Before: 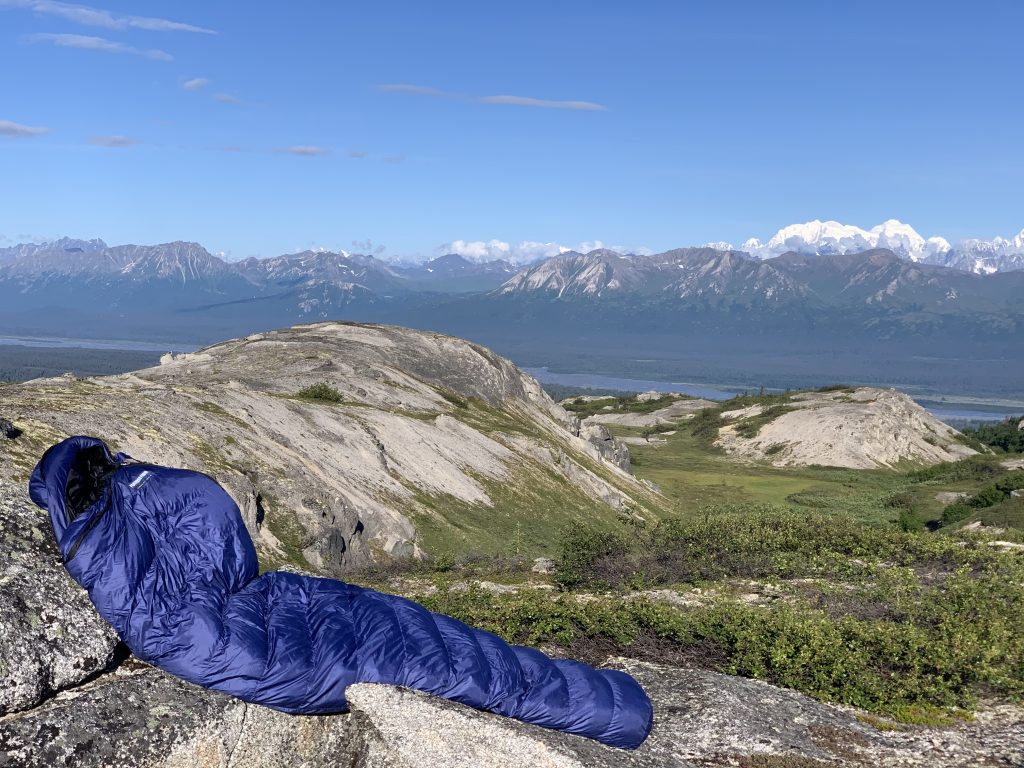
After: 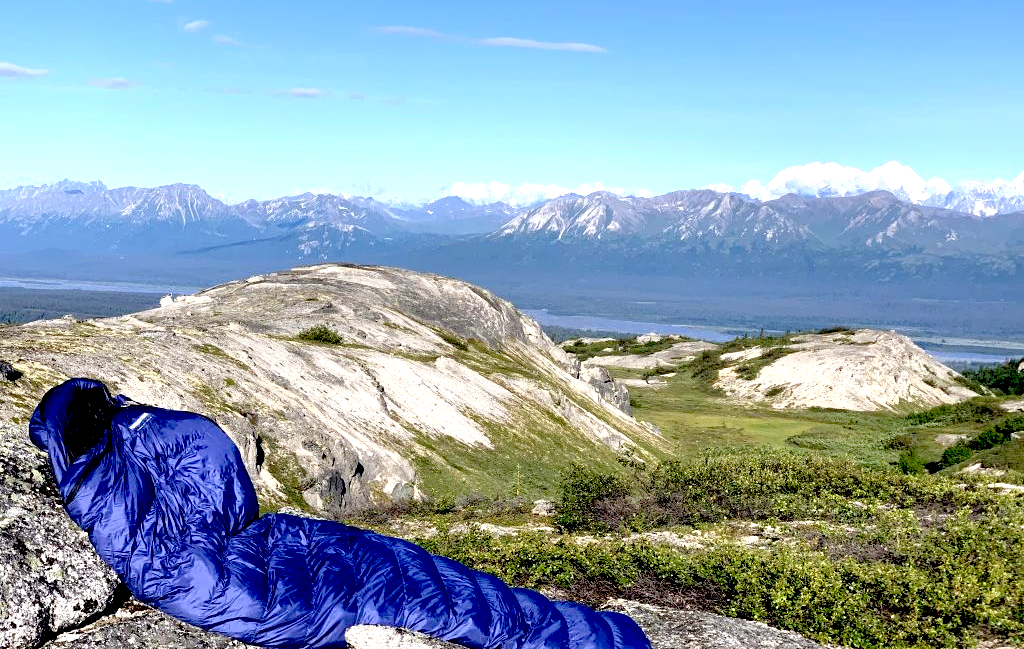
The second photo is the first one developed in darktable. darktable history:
crop: top 7.609%, bottom 7.826%
exposure: black level correction 0.035, exposure 0.908 EV, compensate exposure bias true, compensate highlight preservation false
